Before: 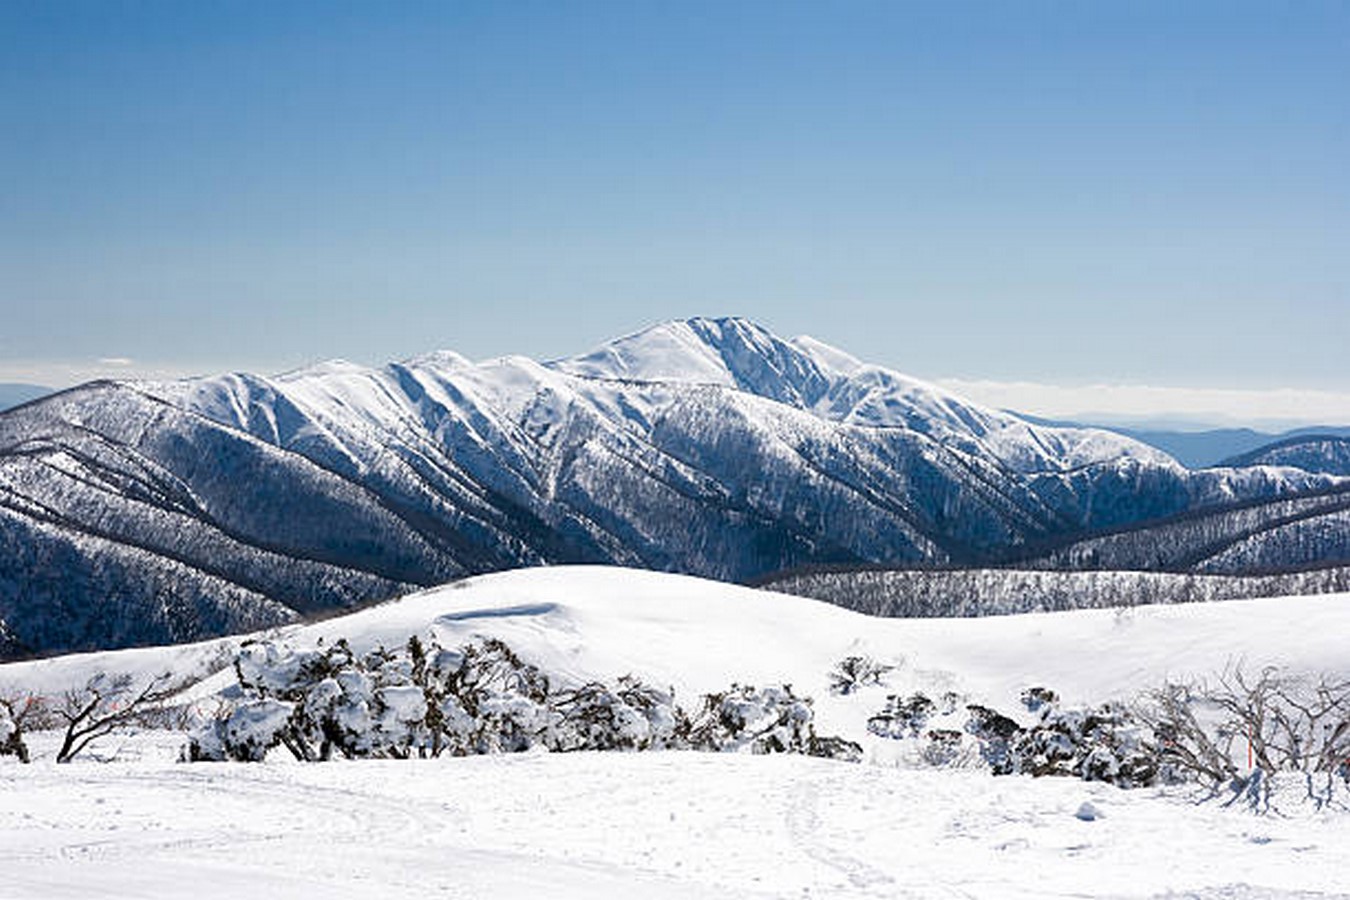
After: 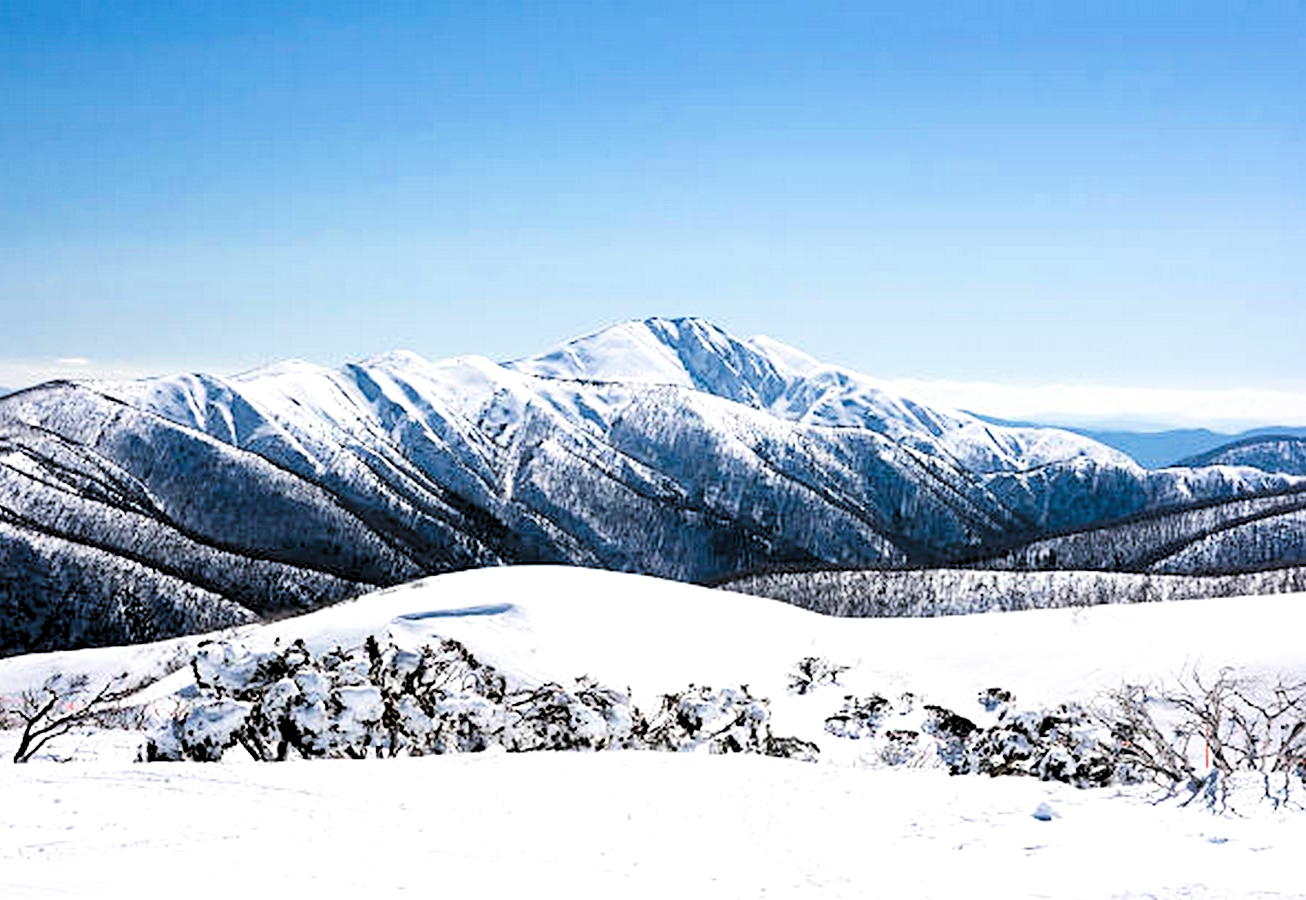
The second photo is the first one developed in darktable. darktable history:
filmic rgb: black relative exposure -5.09 EV, white relative exposure 3.99 EV, hardness 2.89, contrast 1.299, highlights saturation mix -29.48%, color science v6 (2022), iterations of high-quality reconstruction 0
levels: levels [0.062, 0.494, 0.925]
crop and rotate: left 3.216%
haze removal: strength 0.299, distance 0.25, compatibility mode true, adaptive false
exposure: exposure 0.56 EV, compensate highlight preservation false
